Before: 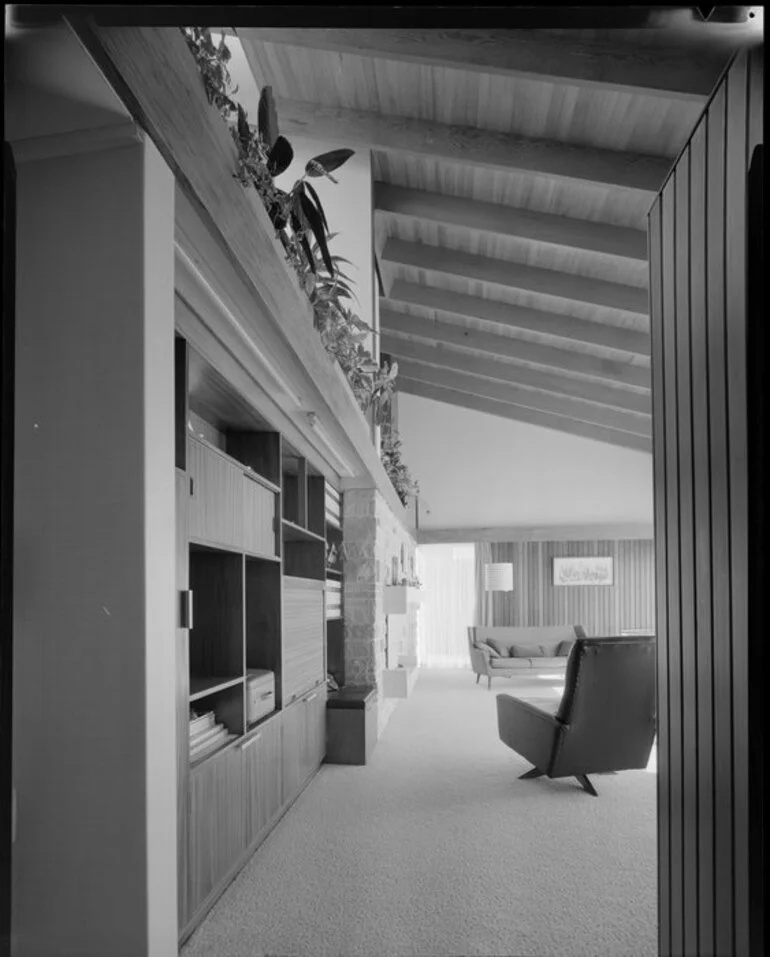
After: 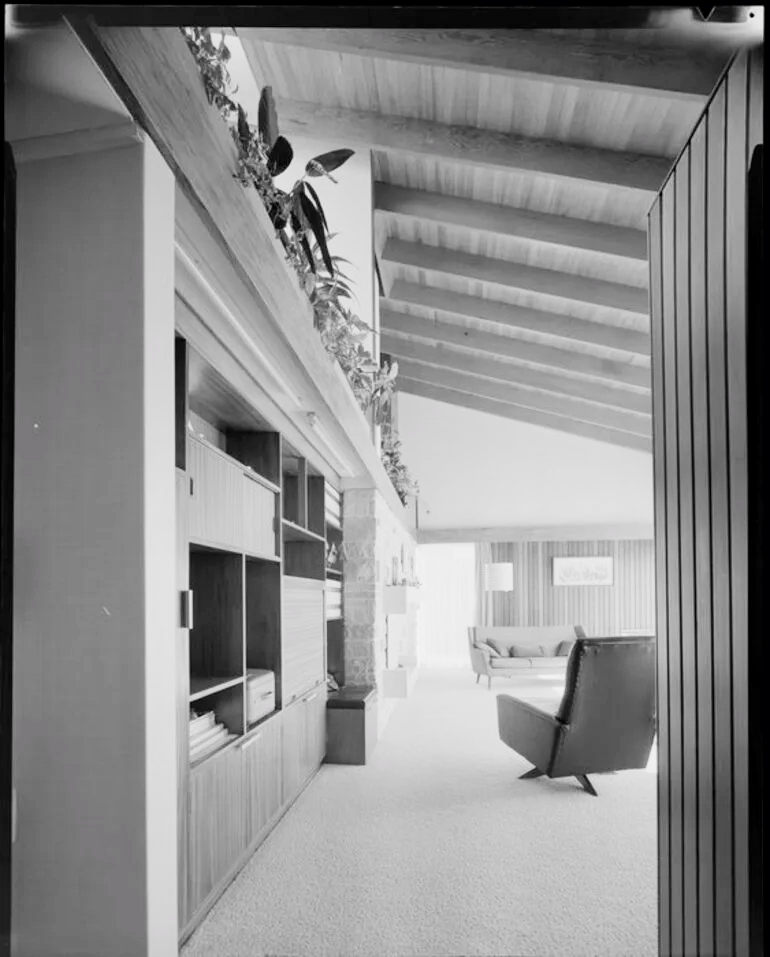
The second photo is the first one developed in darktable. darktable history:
exposure: exposure 1.237 EV, compensate highlight preservation false
filmic rgb: black relative exposure -16 EV, white relative exposure 6.15 EV, hardness 5.23, color science v6 (2022)
velvia: on, module defaults
local contrast: mode bilateral grid, contrast 20, coarseness 50, detail 119%, midtone range 0.2
